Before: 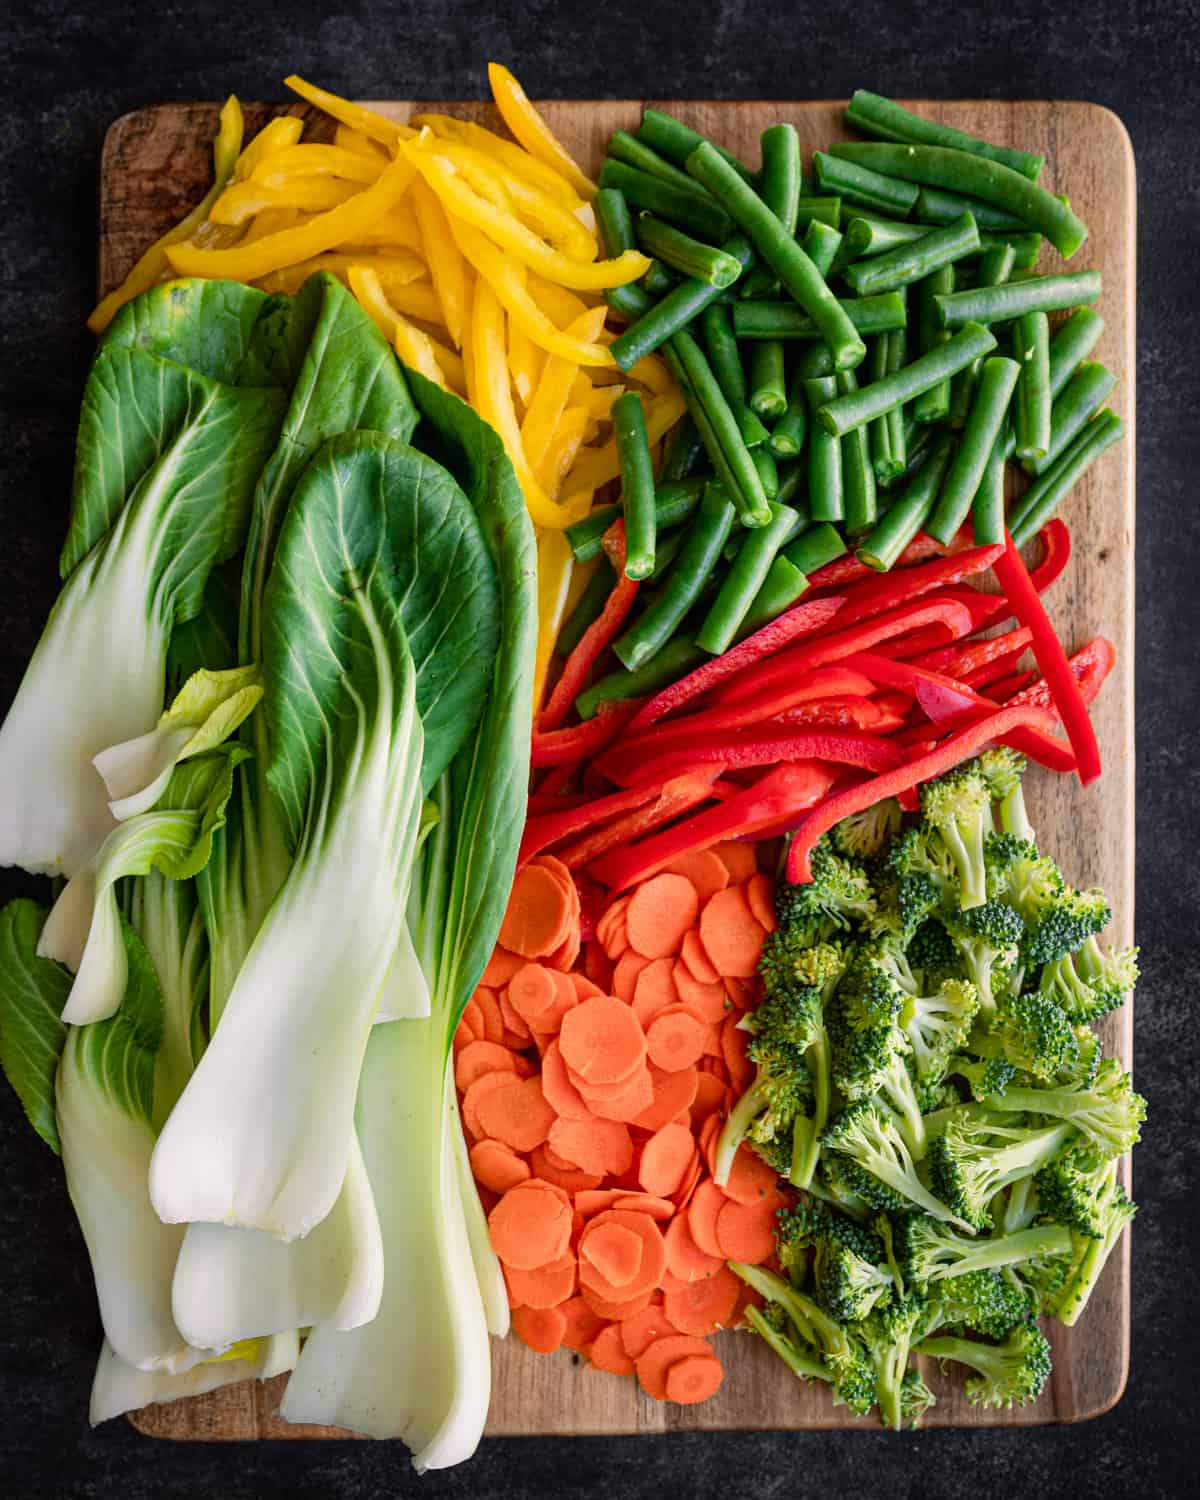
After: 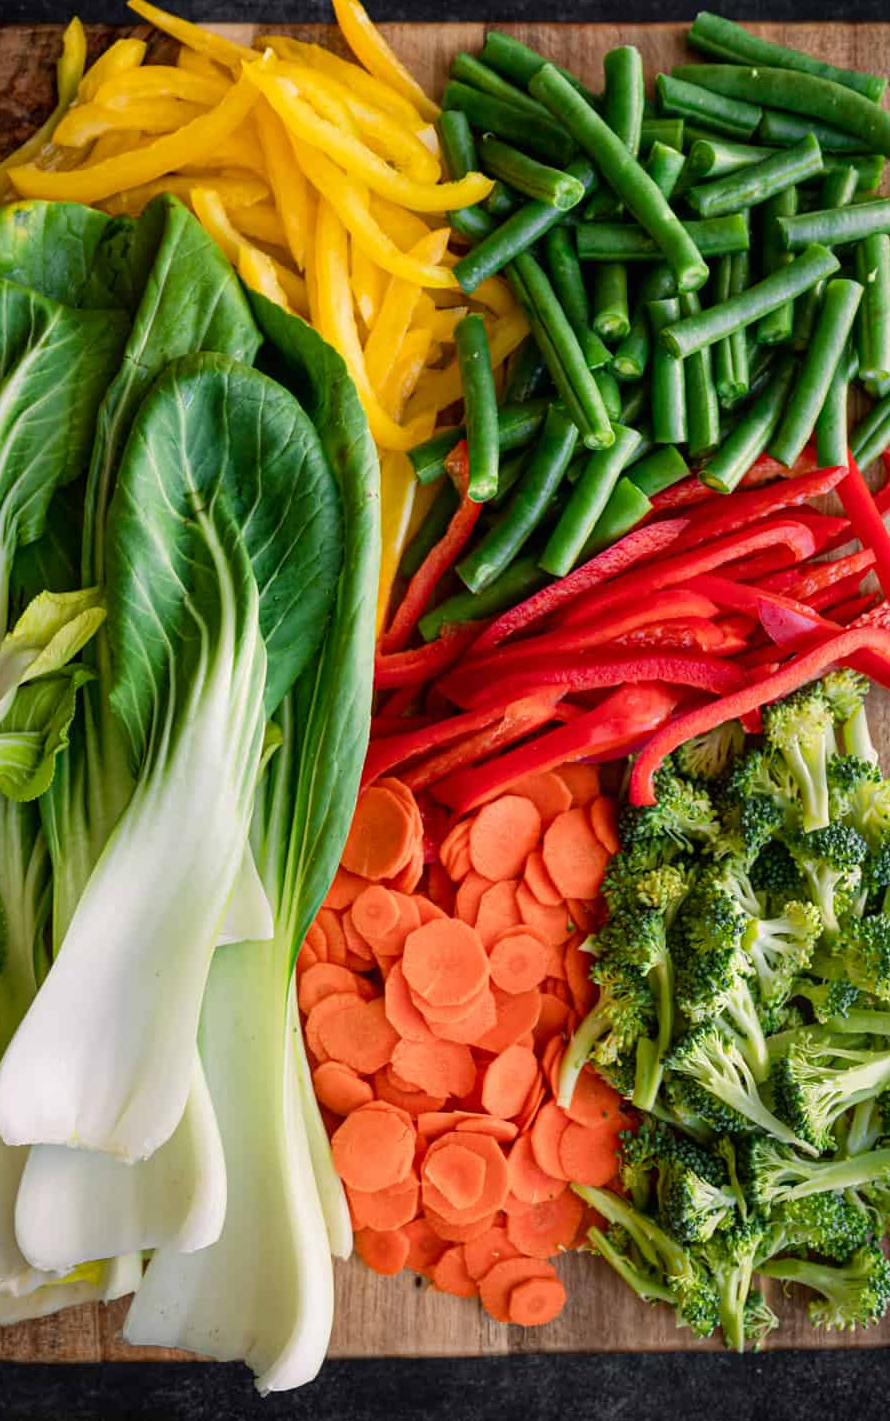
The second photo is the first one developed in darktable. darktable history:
crop and rotate: left 13.15%, top 5.251%, right 12.609%
exposure: compensate highlight preservation false
